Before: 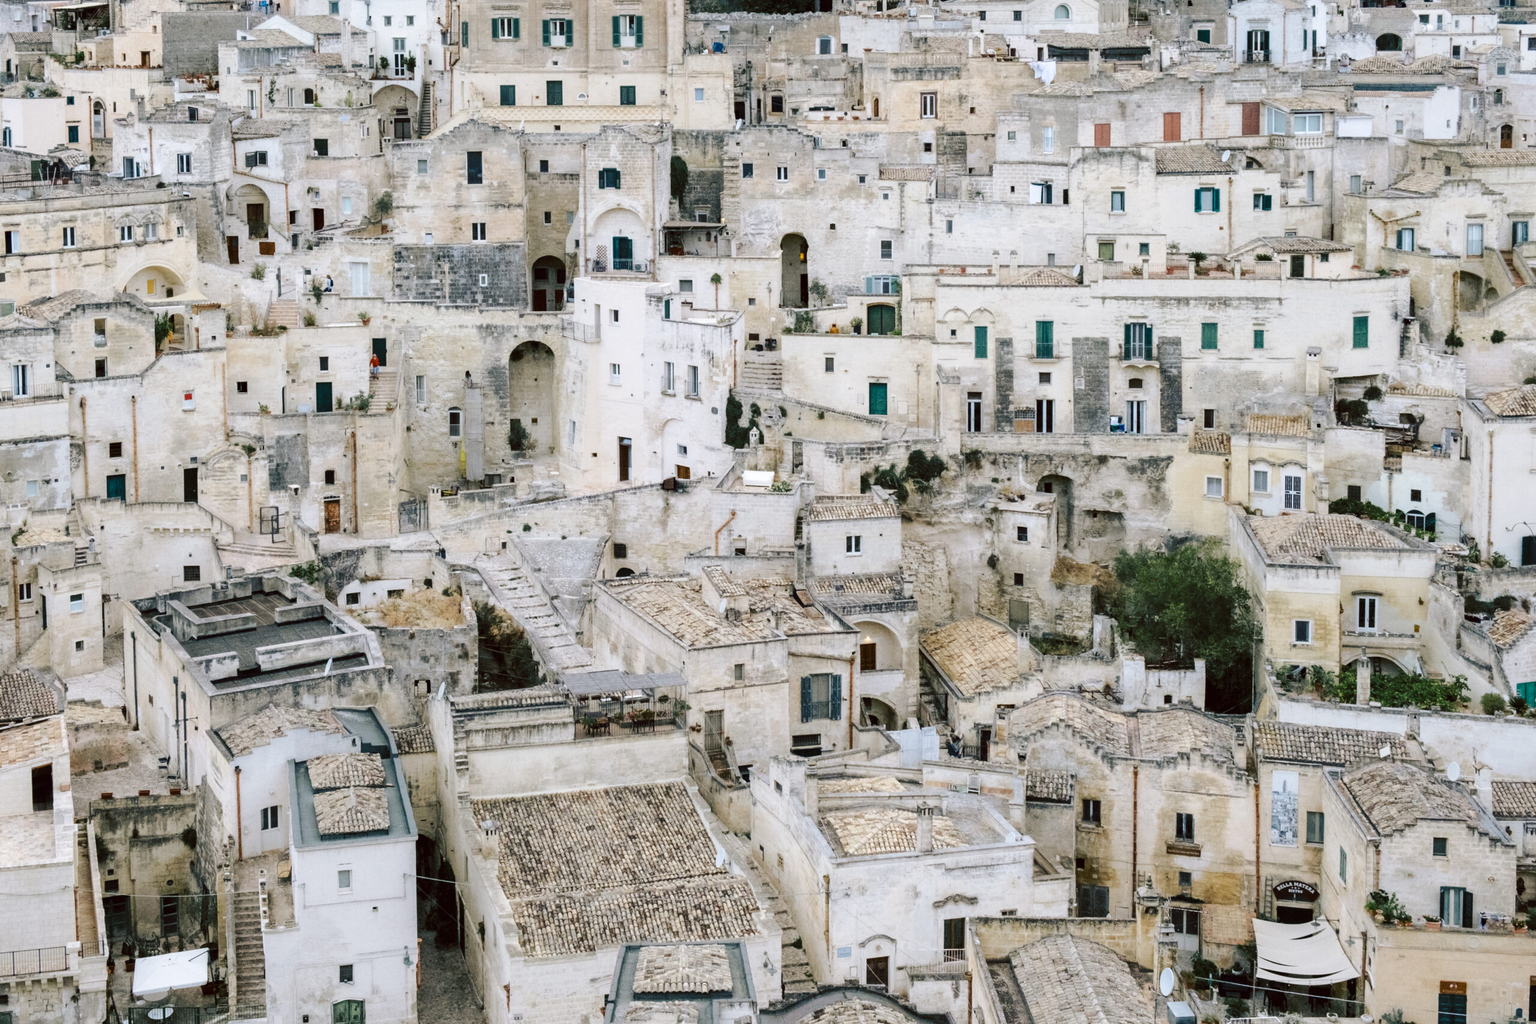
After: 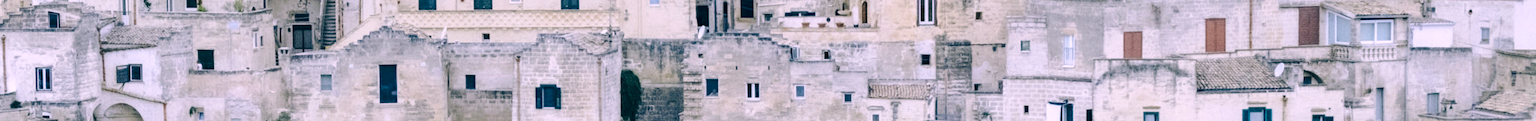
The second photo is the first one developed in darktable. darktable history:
color correction: highlights a* 10.32, highlights b* 14.66, shadows a* -9.59, shadows b* -15.02
white balance: red 0.948, green 1.02, blue 1.176
crop and rotate: left 9.644%, top 9.491%, right 6.021%, bottom 80.509%
